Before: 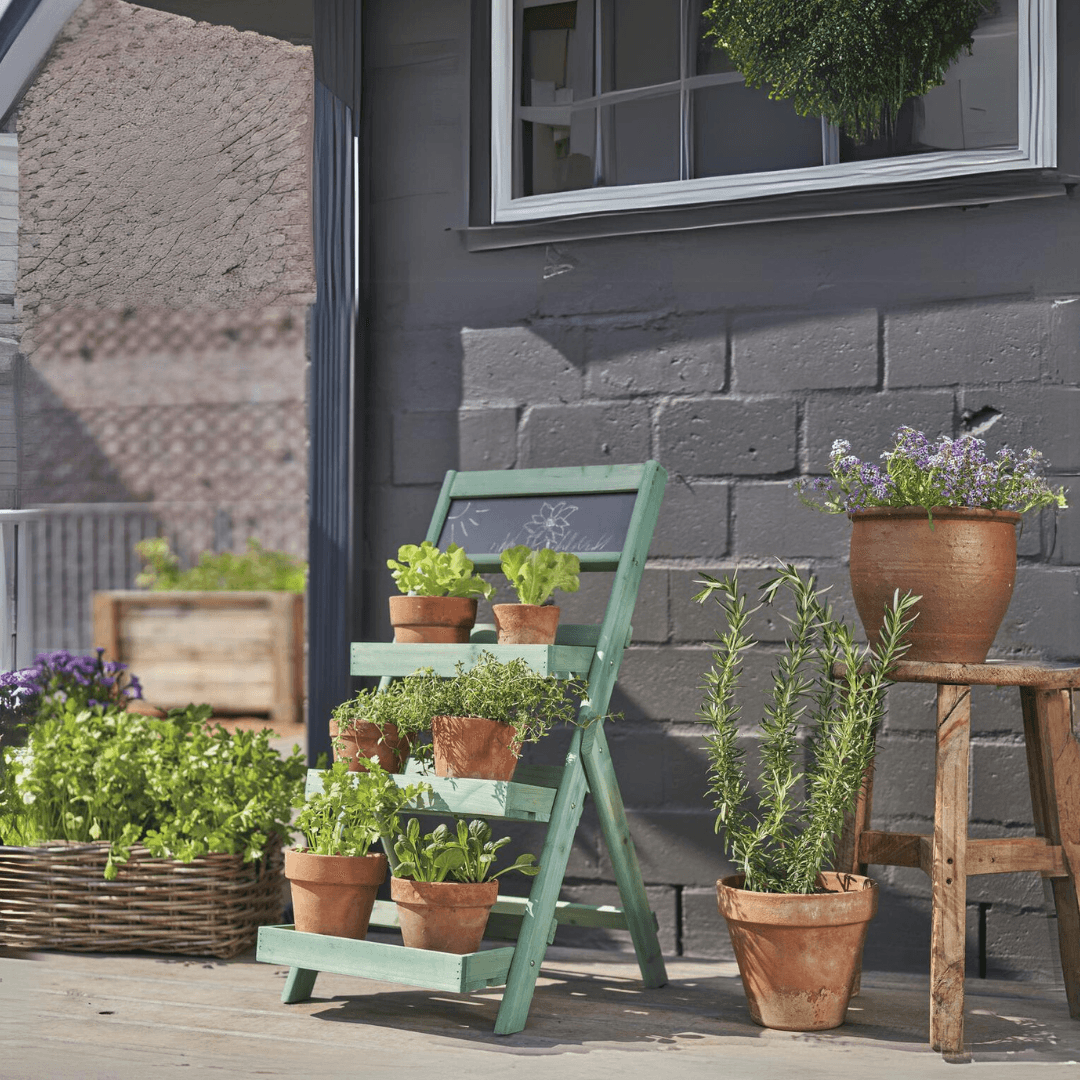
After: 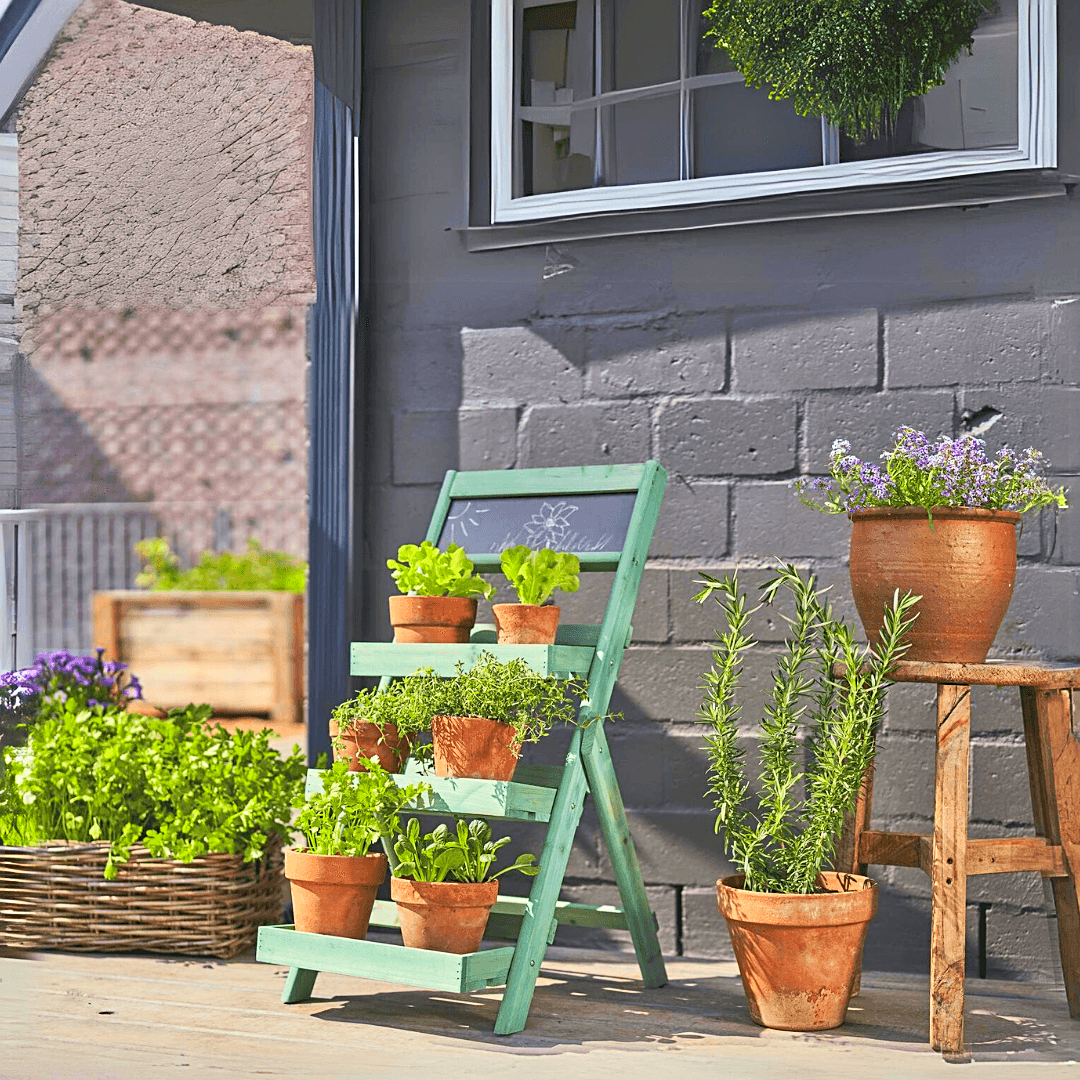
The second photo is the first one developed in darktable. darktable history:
sharpen: on, module defaults
contrast brightness saturation: contrast 0.2, brightness 0.2, saturation 0.8
